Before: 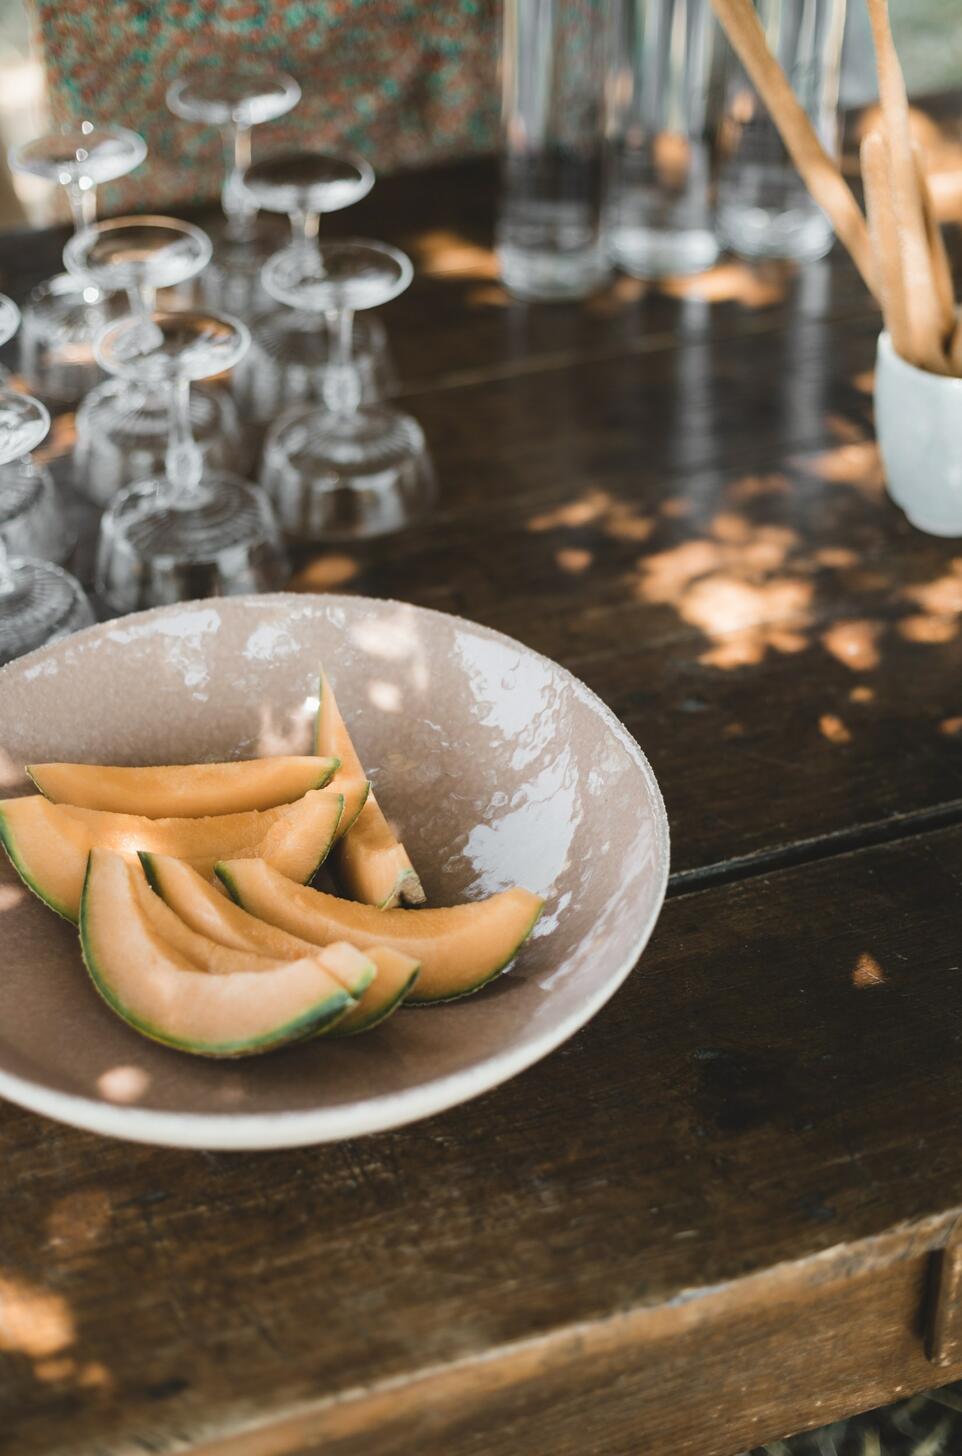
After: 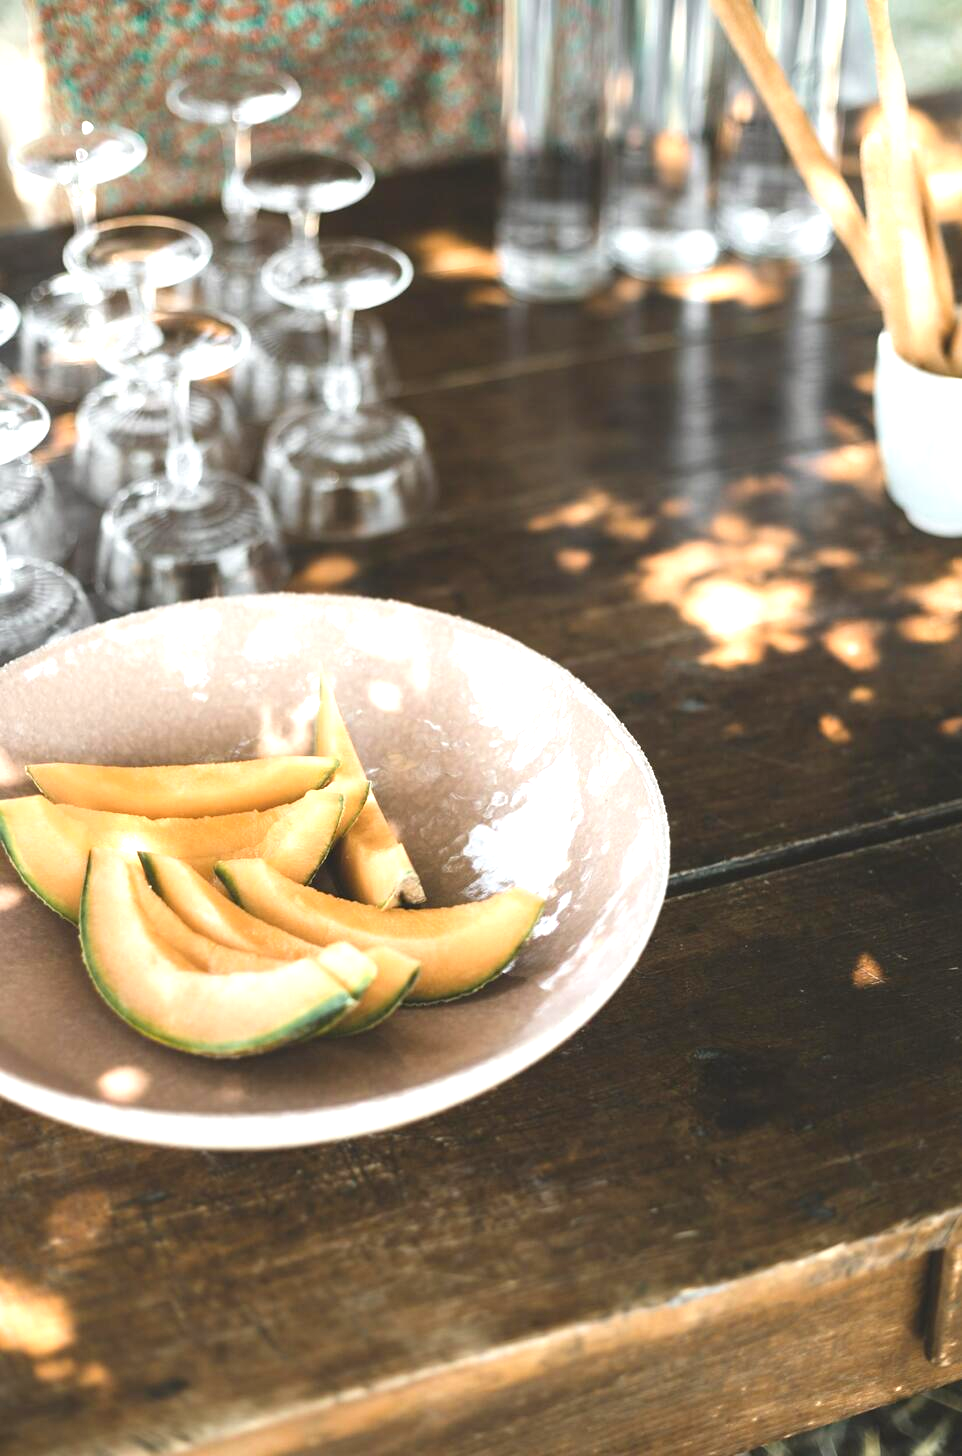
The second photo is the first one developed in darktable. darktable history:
shadows and highlights: radius 328.93, shadows 54.48, highlights -98.26, compress 94.22%, soften with gaussian
exposure: black level correction 0, exposure 1 EV, compensate exposure bias true, compensate highlight preservation false
